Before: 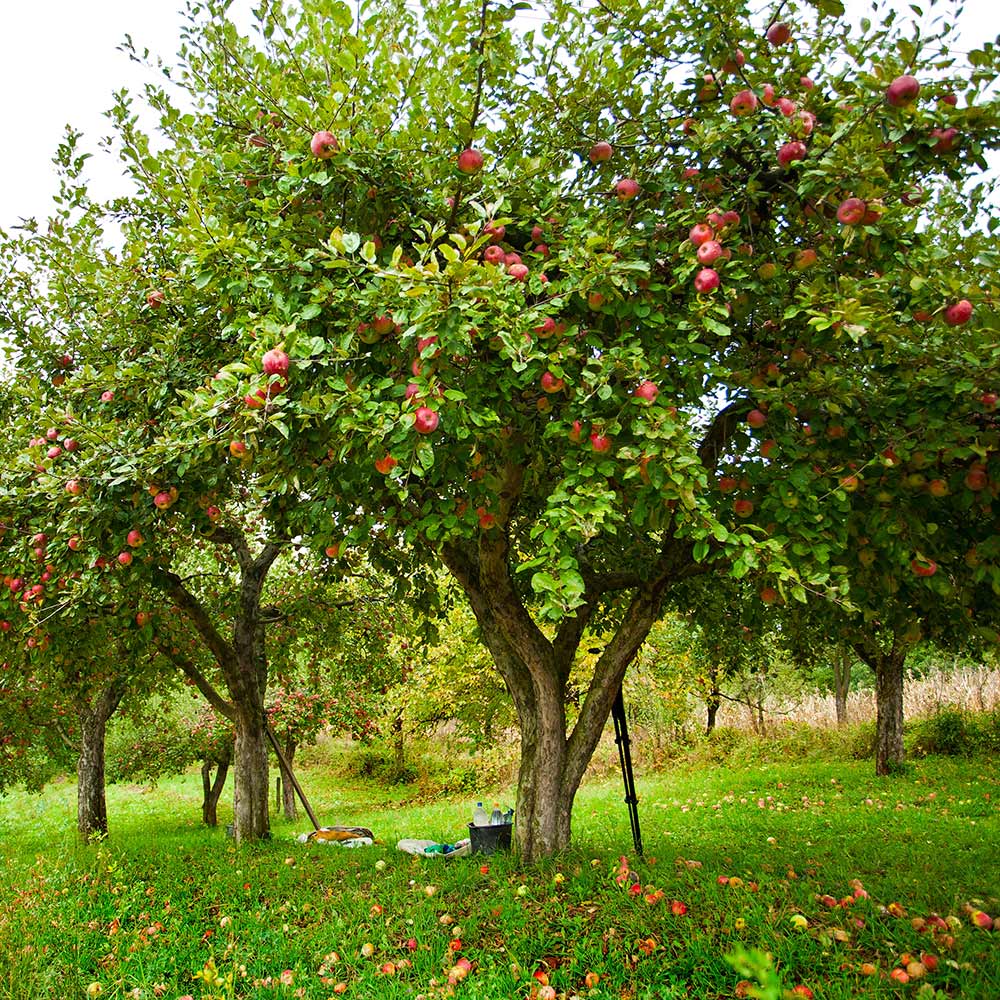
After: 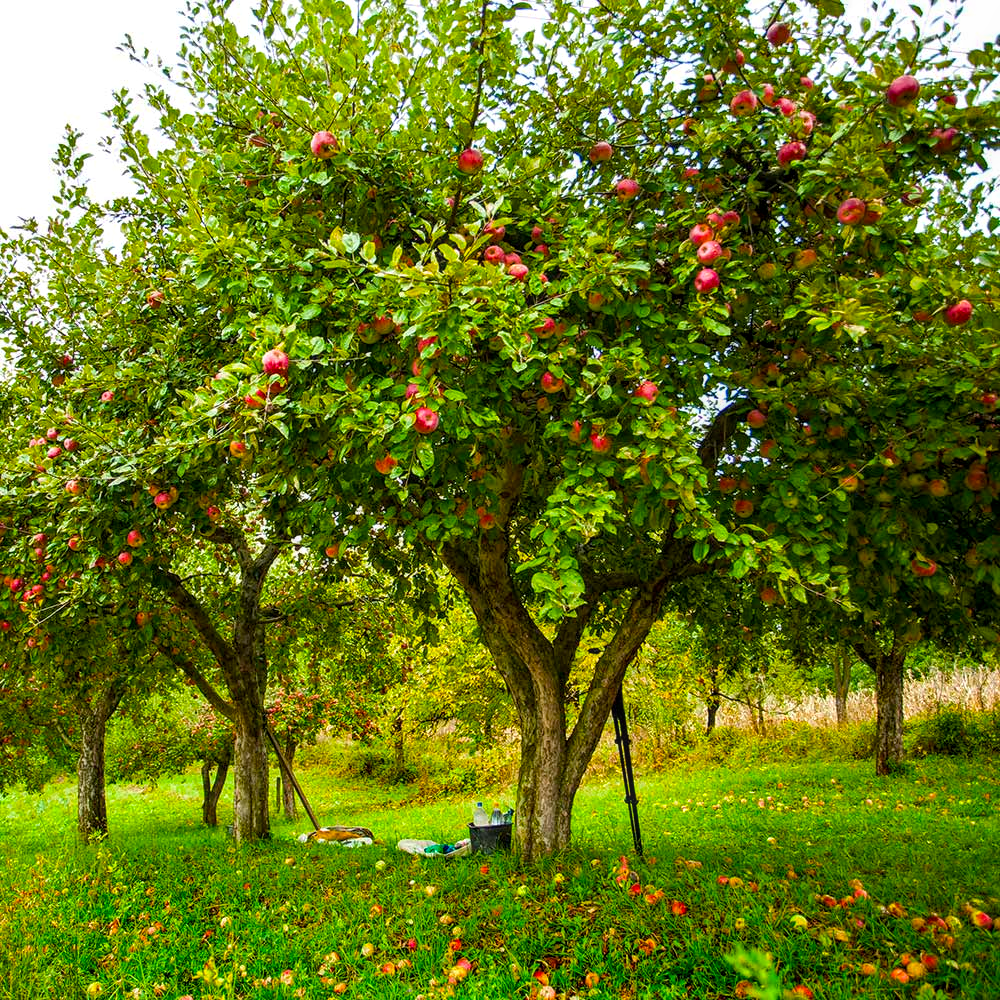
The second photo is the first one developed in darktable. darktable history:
color balance rgb: shadows lift › hue 85.74°, power › hue 310.92°, perceptual saturation grading › global saturation 30.211%, global vibrance 20%
local contrast: on, module defaults
